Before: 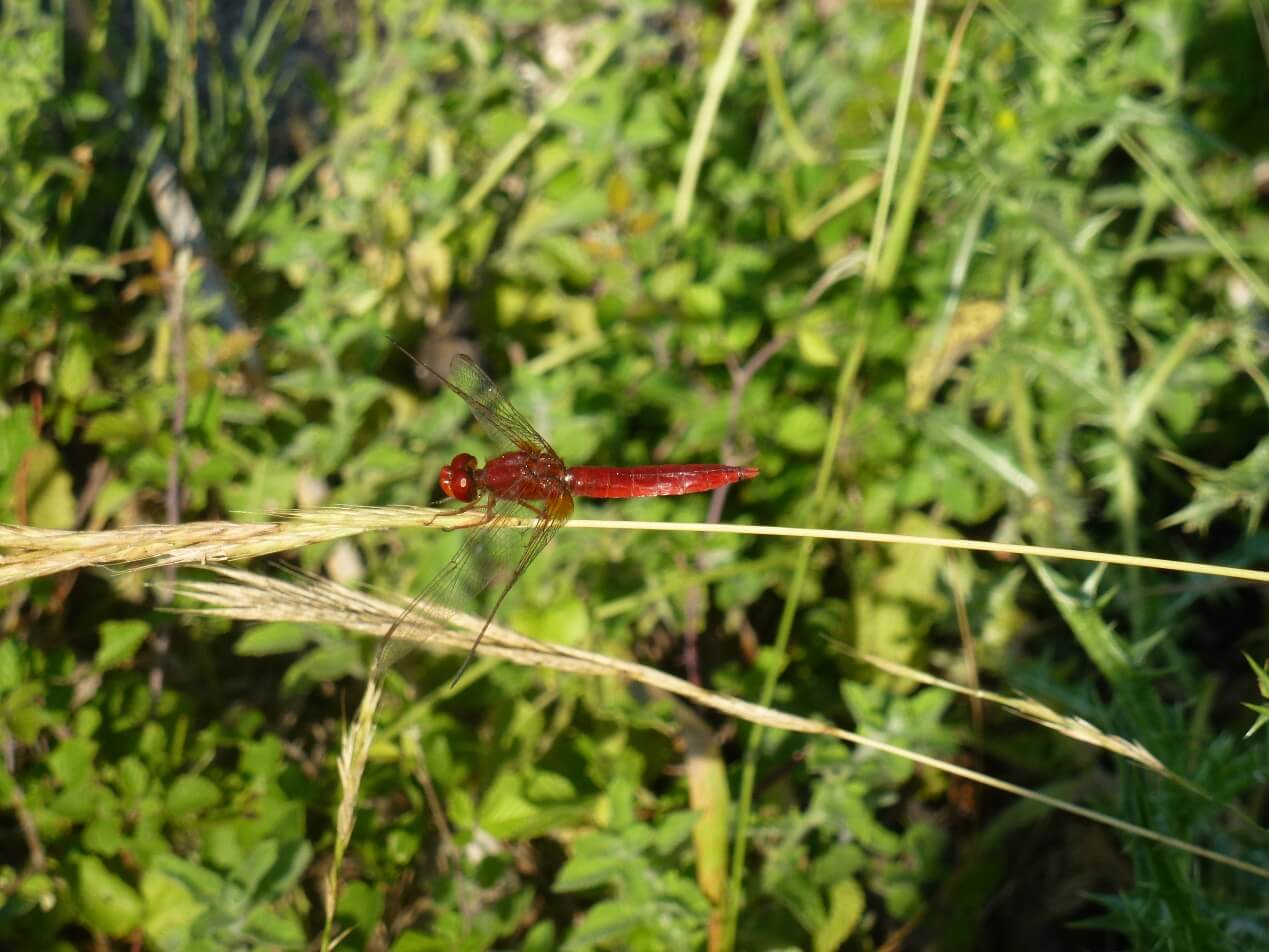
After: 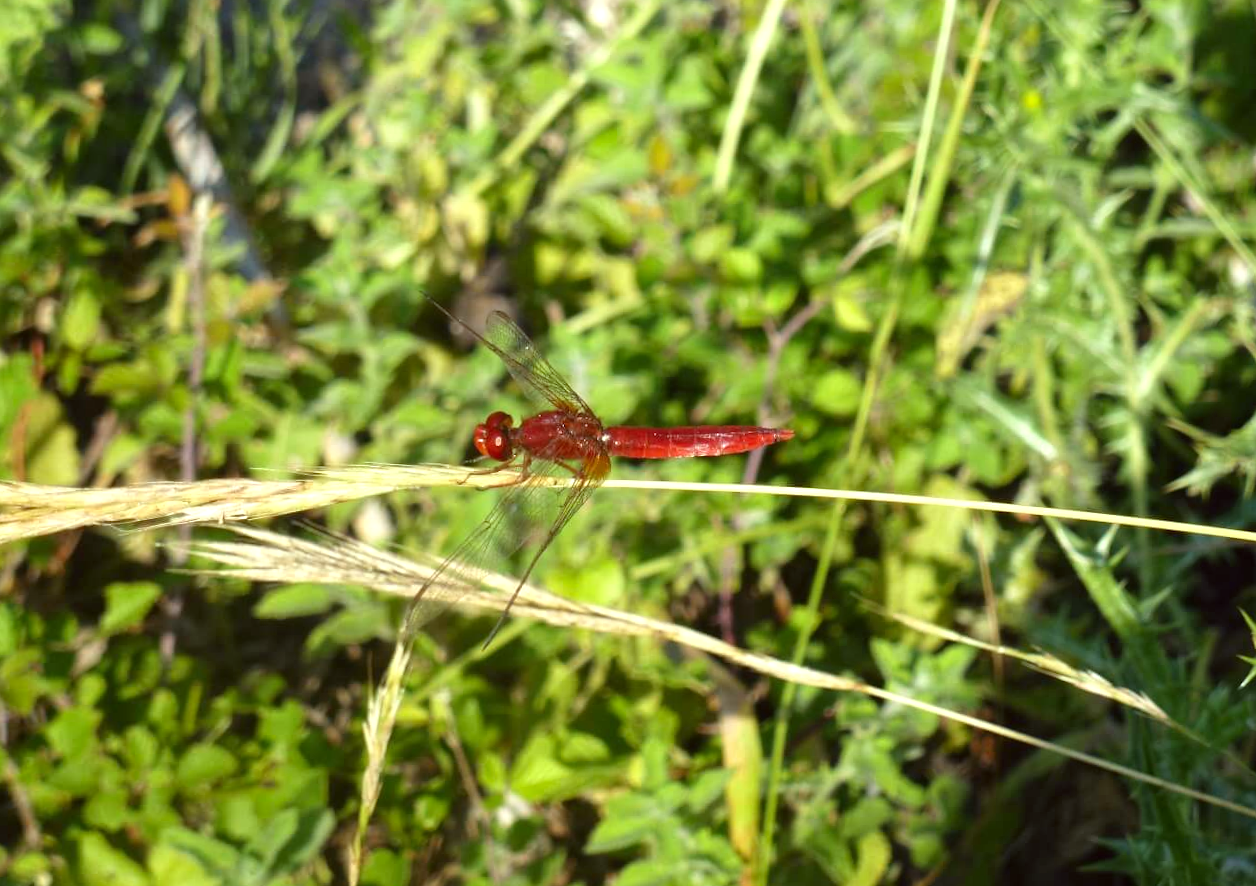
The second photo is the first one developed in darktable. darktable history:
exposure: exposure 0.496 EV, compensate highlight preservation false
rotate and perspective: rotation 0.679°, lens shift (horizontal) 0.136, crop left 0.009, crop right 0.991, crop top 0.078, crop bottom 0.95
white balance: red 0.954, blue 1.079
color correction: highlights a* -0.95, highlights b* 4.5, shadows a* 3.55
